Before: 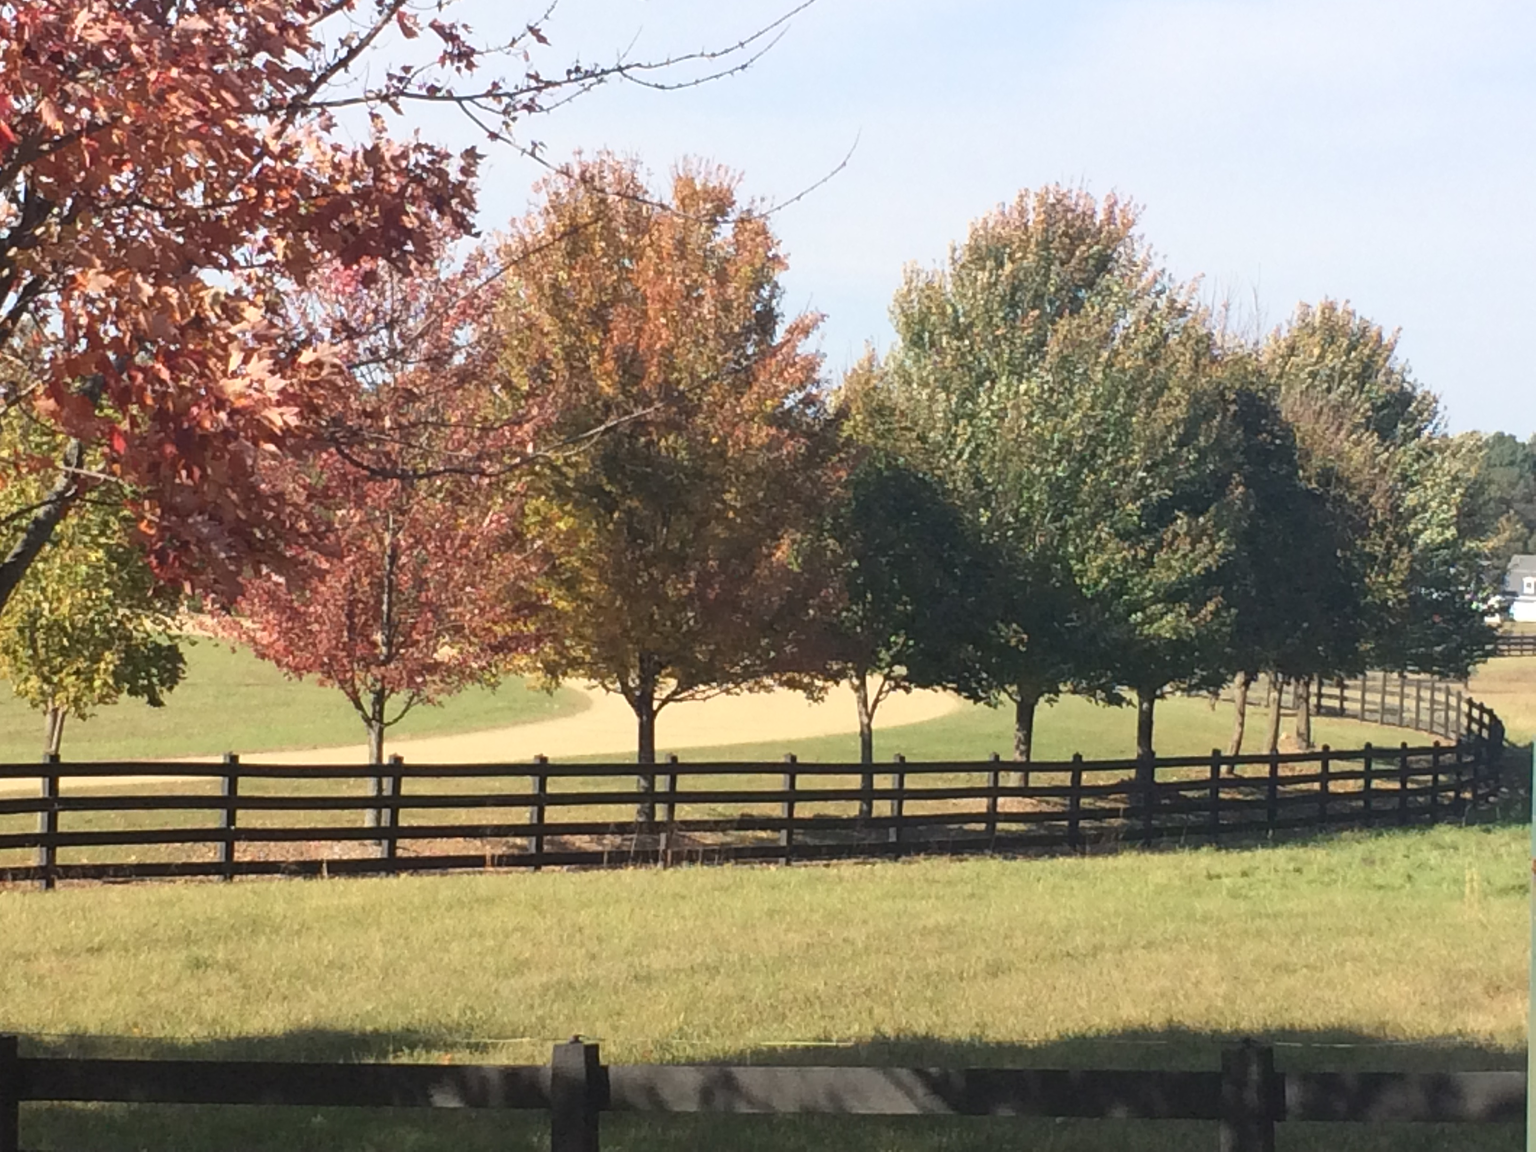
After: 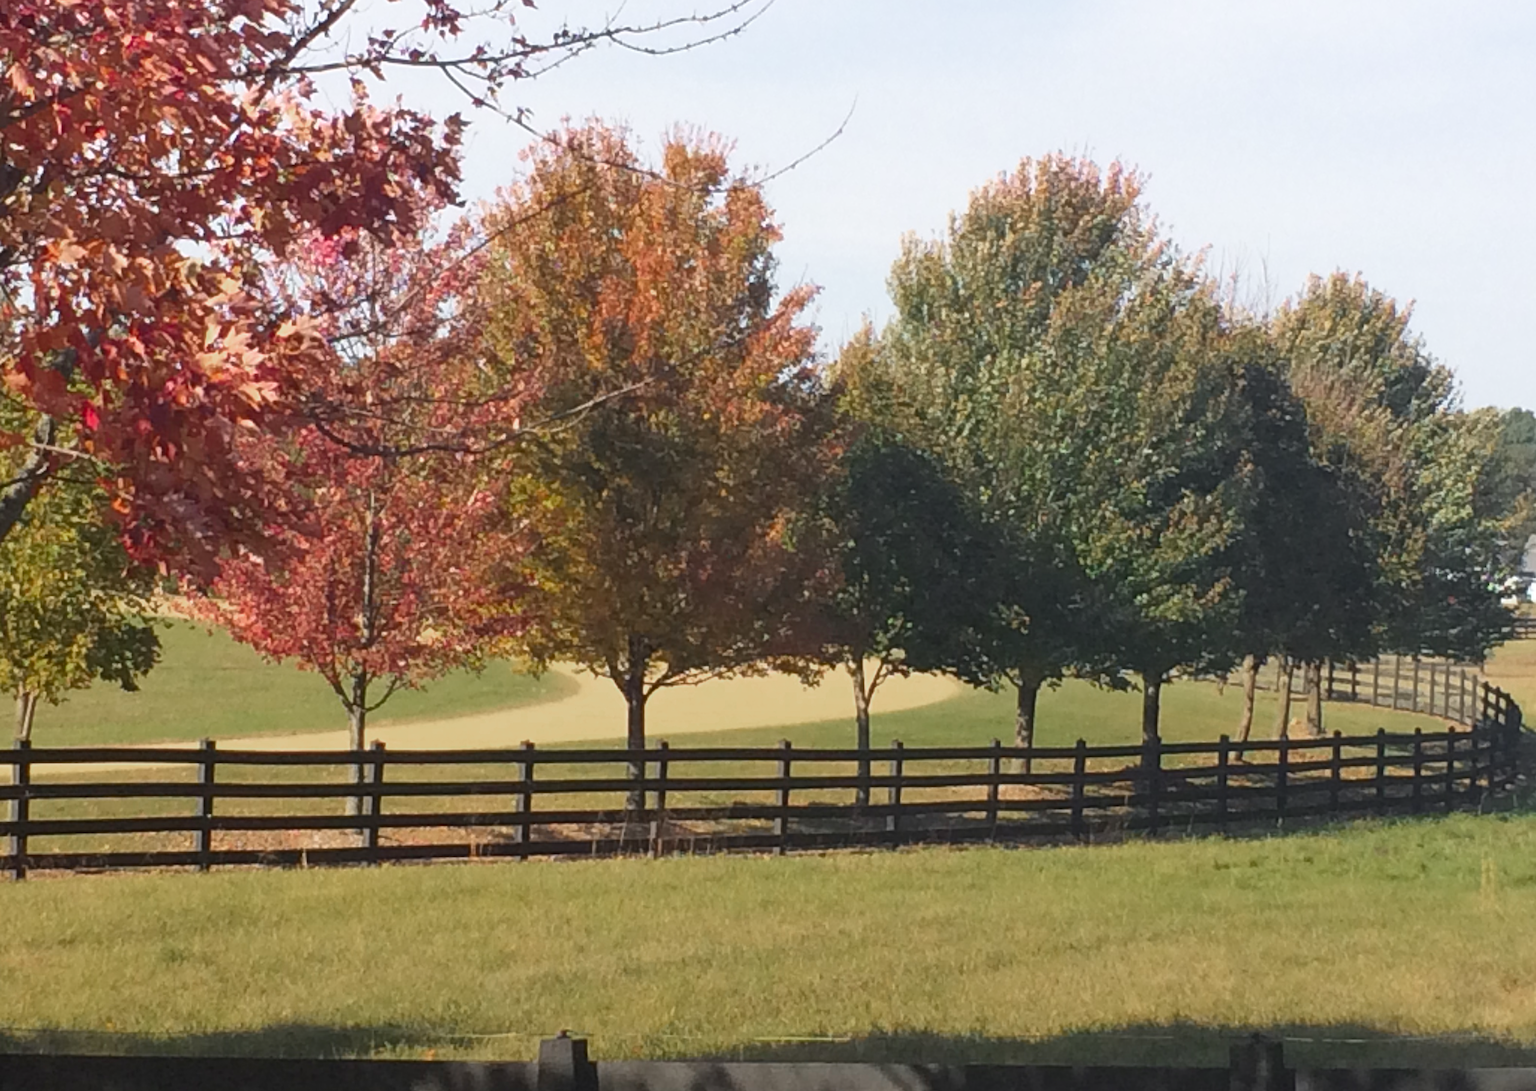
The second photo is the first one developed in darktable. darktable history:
crop: left 1.964%, top 3.251%, right 1.122%, bottom 4.933%
color zones: curves: ch0 [(0, 0.48) (0.209, 0.398) (0.305, 0.332) (0.429, 0.493) (0.571, 0.5) (0.714, 0.5) (0.857, 0.5) (1, 0.48)]; ch1 [(0, 0.633) (0.143, 0.586) (0.286, 0.489) (0.429, 0.448) (0.571, 0.31) (0.714, 0.335) (0.857, 0.492) (1, 0.633)]; ch2 [(0, 0.448) (0.143, 0.498) (0.286, 0.5) (0.429, 0.5) (0.571, 0.5) (0.714, 0.5) (0.857, 0.5) (1, 0.448)]
